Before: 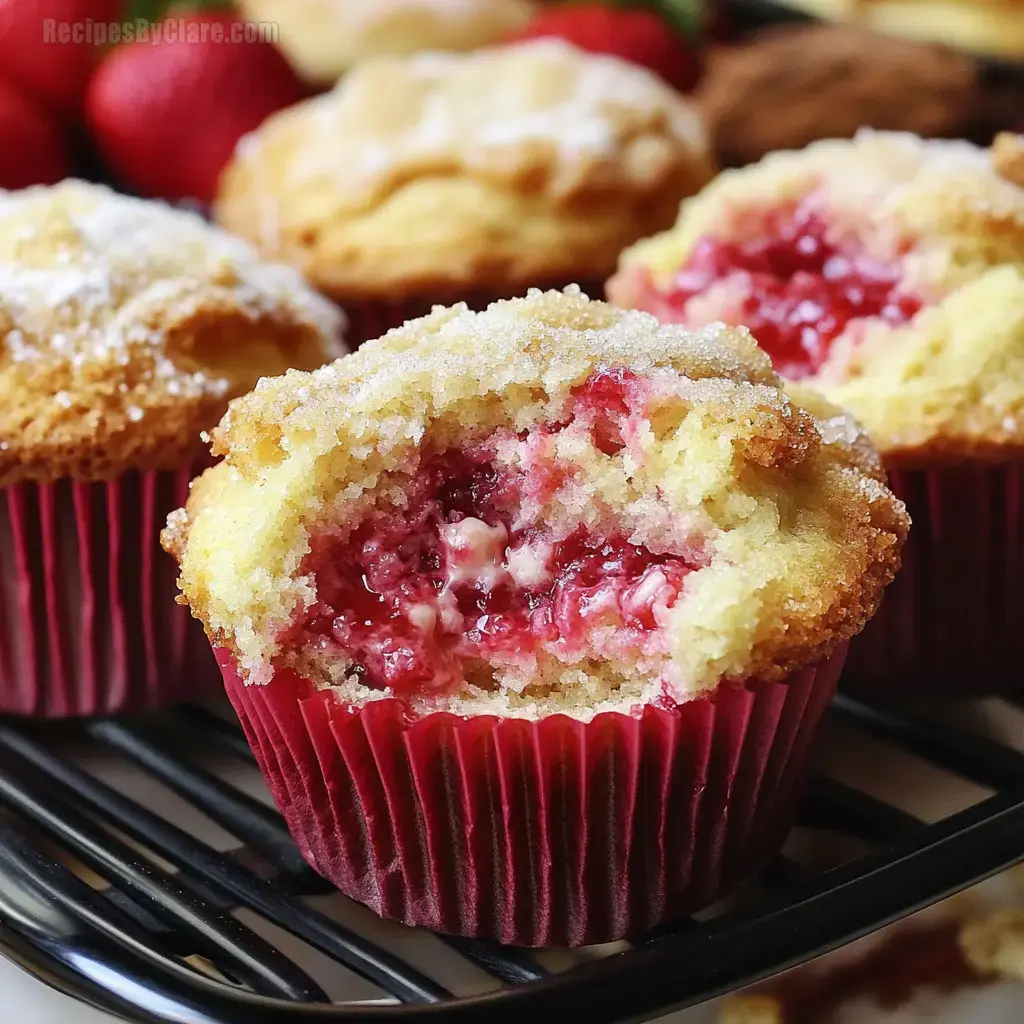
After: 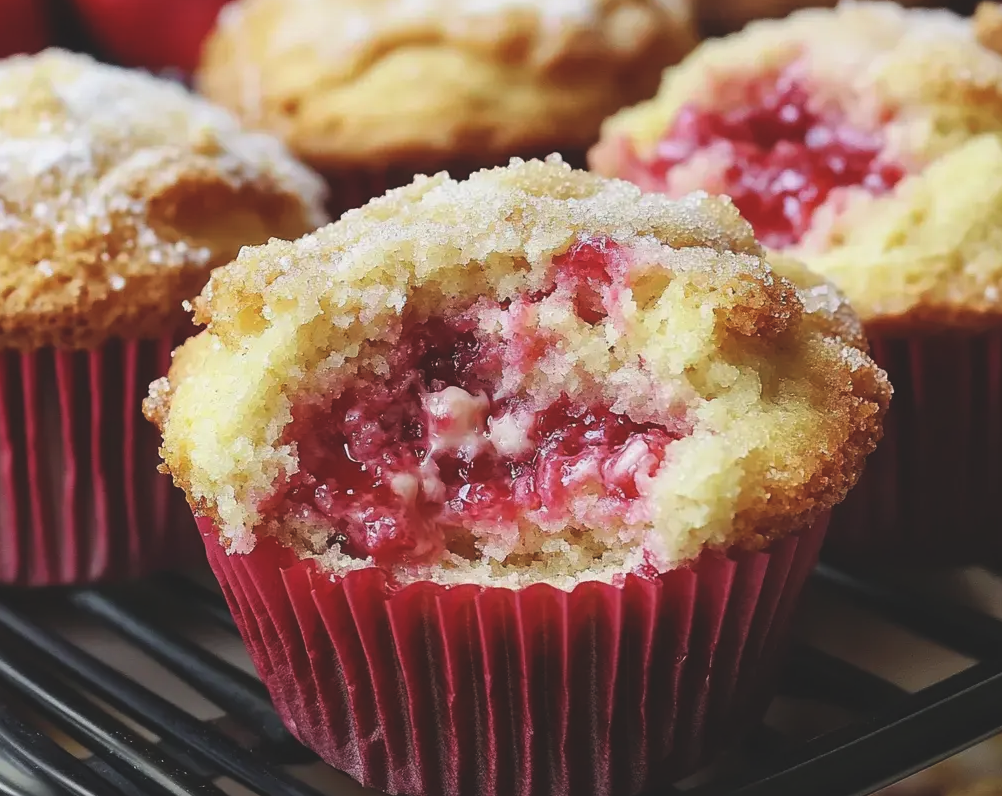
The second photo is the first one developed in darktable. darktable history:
exposure: black level correction -0.015, exposure -0.136 EV, compensate highlight preservation false
crop and rotate: left 1.851%, top 12.845%, right 0.225%, bottom 9.416%
